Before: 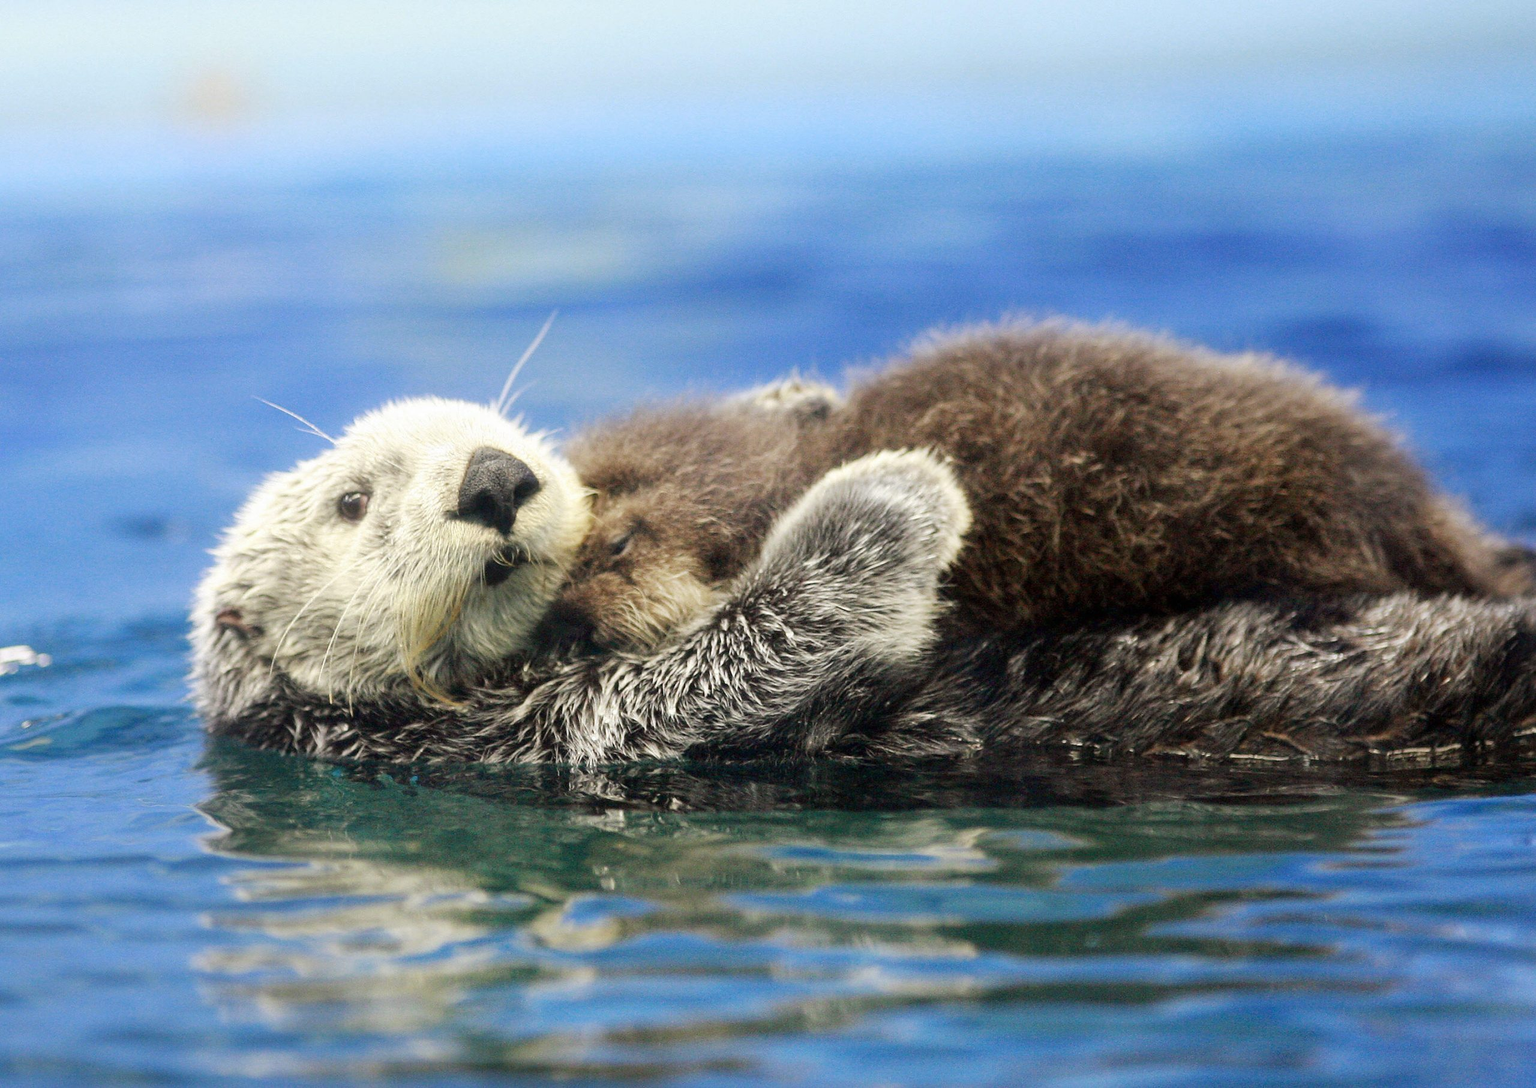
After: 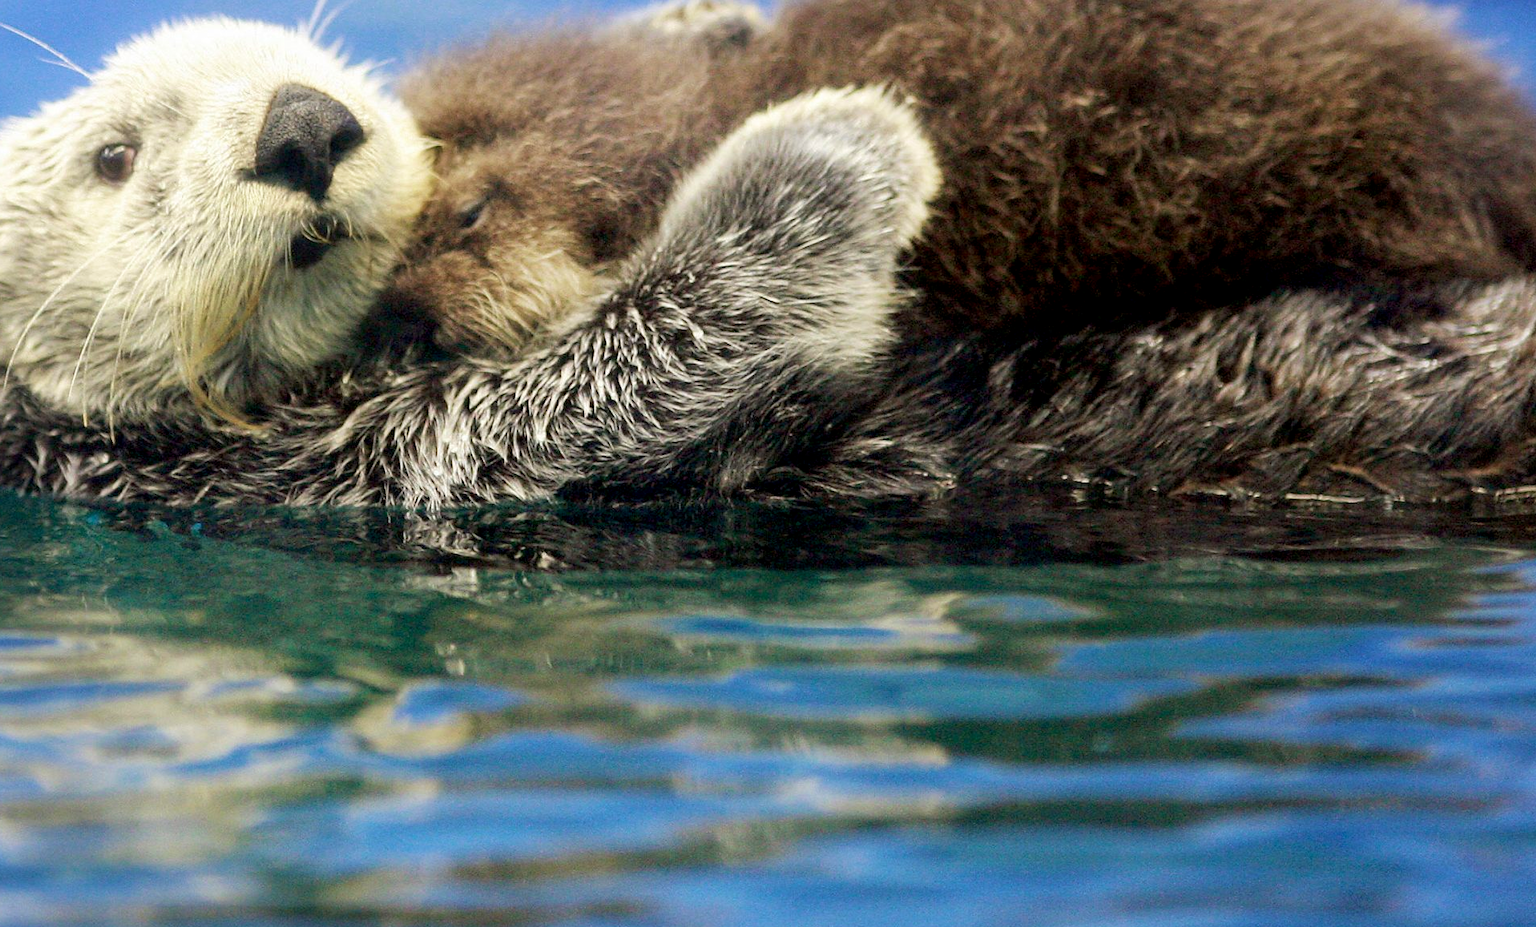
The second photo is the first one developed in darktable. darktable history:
velvia: on, module defaults
crop and rotate: left 17.401%, top 35.377%, right 7.705%, bottom 0.789%
exposure: black level correction 0.005, exposure 0.004 EV, compensate highlight preservation false
